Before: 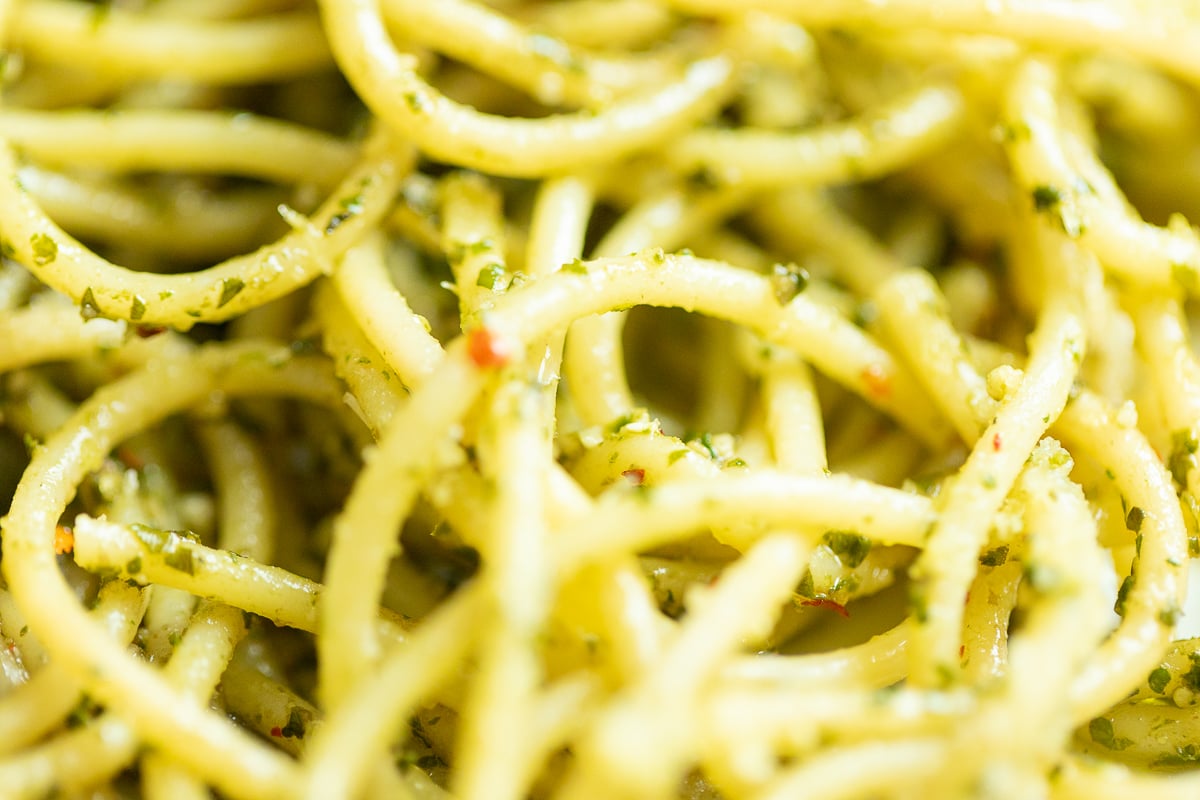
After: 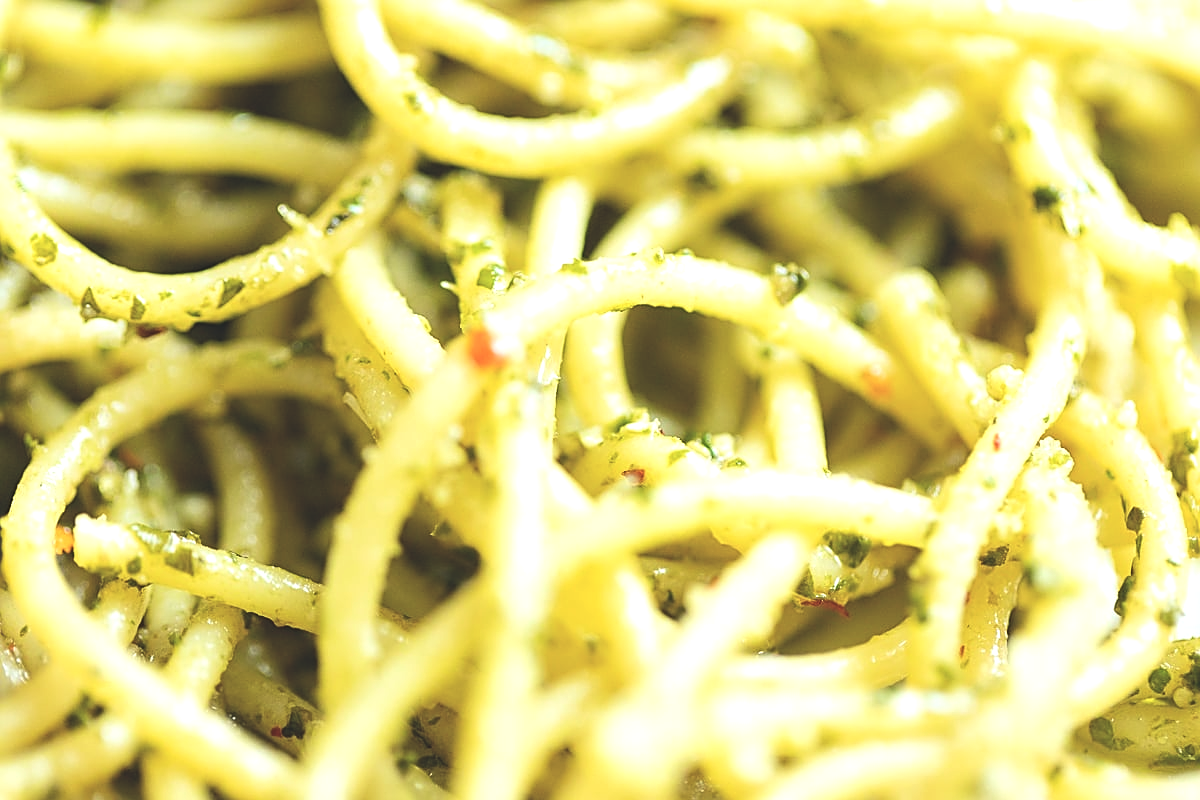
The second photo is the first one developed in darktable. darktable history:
exposure: black level correction -0.025, exposure -0.117 EV, compensate highlight preservation false
sharpen: on, module defaults
tone equalizer: -8 EV -0.417 EV, -7 EV -0.389 EV, -6 EV -0.333 EV, -5 EV -0.222 EV, -3 EV 0.222 EV, -2 EV 0.333 EV, -1 EV 0.389 EV, +0 EV 0.417 EV, edges refinement/feathering 500, mask exposure compensation -1.57 EV, preserve details no
color calibration: x 0.355, y 0.367, temperature 4700.38 K
levels: levels [0, 0.492, 0.984]
